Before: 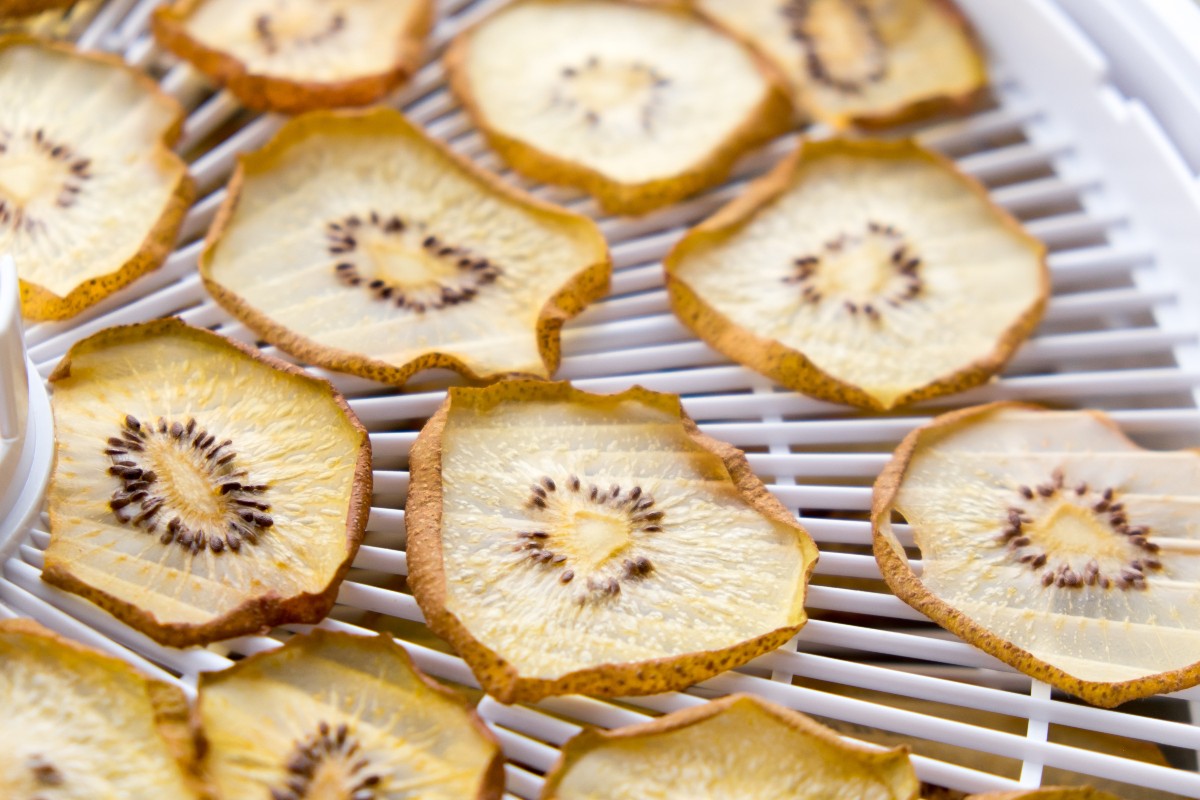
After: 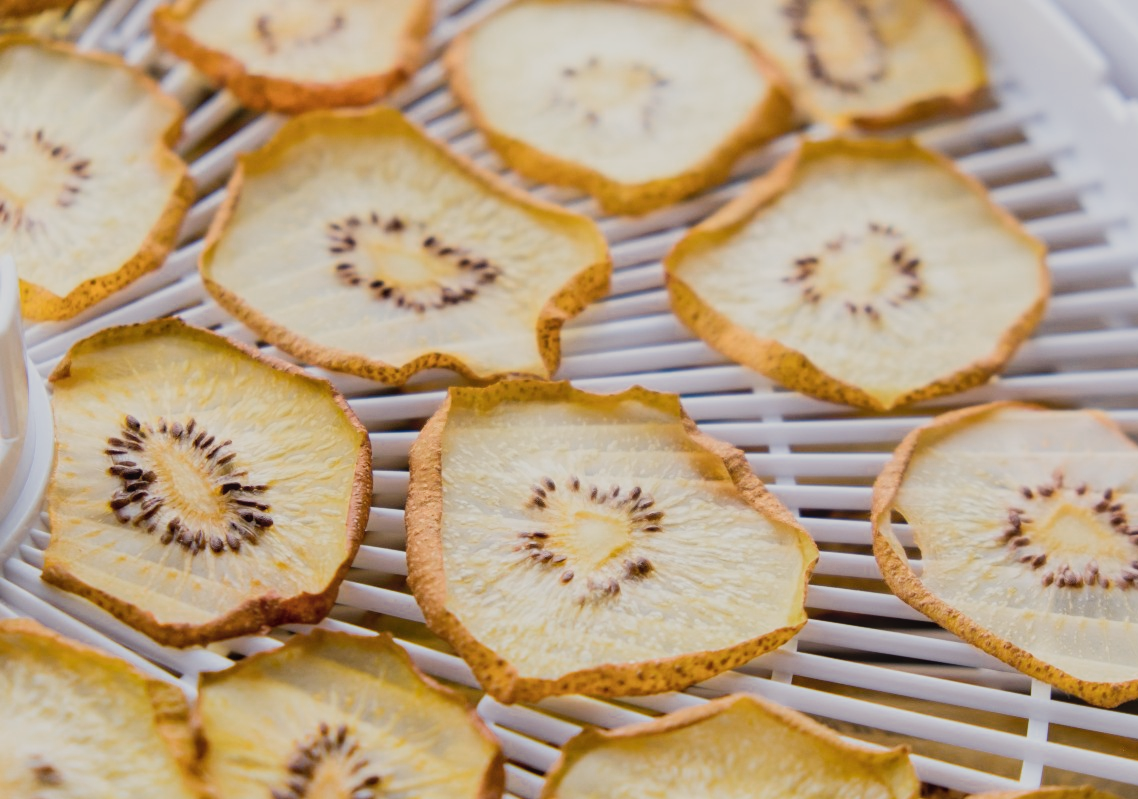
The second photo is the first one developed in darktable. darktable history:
crop and rotate: right 5.167%
filmic rgb: black relative exposure -16 EV, white relative exposure 4.97 EV, hardness 6.25
local contrast: detail 110%
color zones: curves: ch0 [(0, 0.465) (0.092, 0.596) (0.289, 0.464) (0.429, 0.453) (0.571, 0.464) (0.714, 0.455) (0.857, 0.462) (1, 0.465)]
